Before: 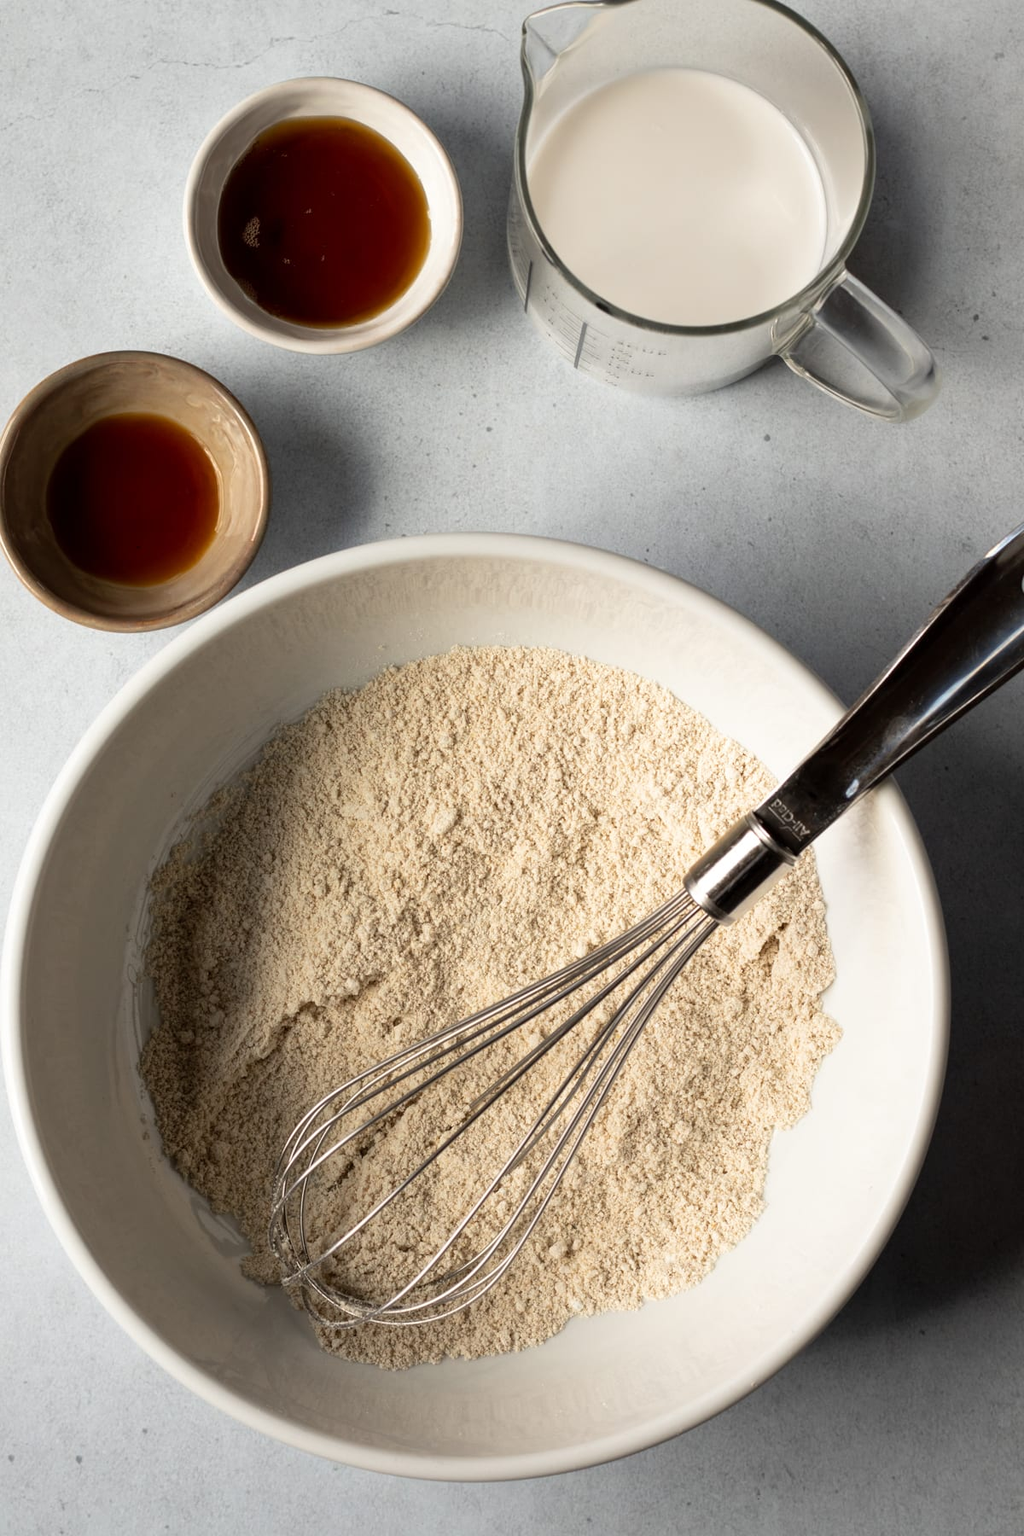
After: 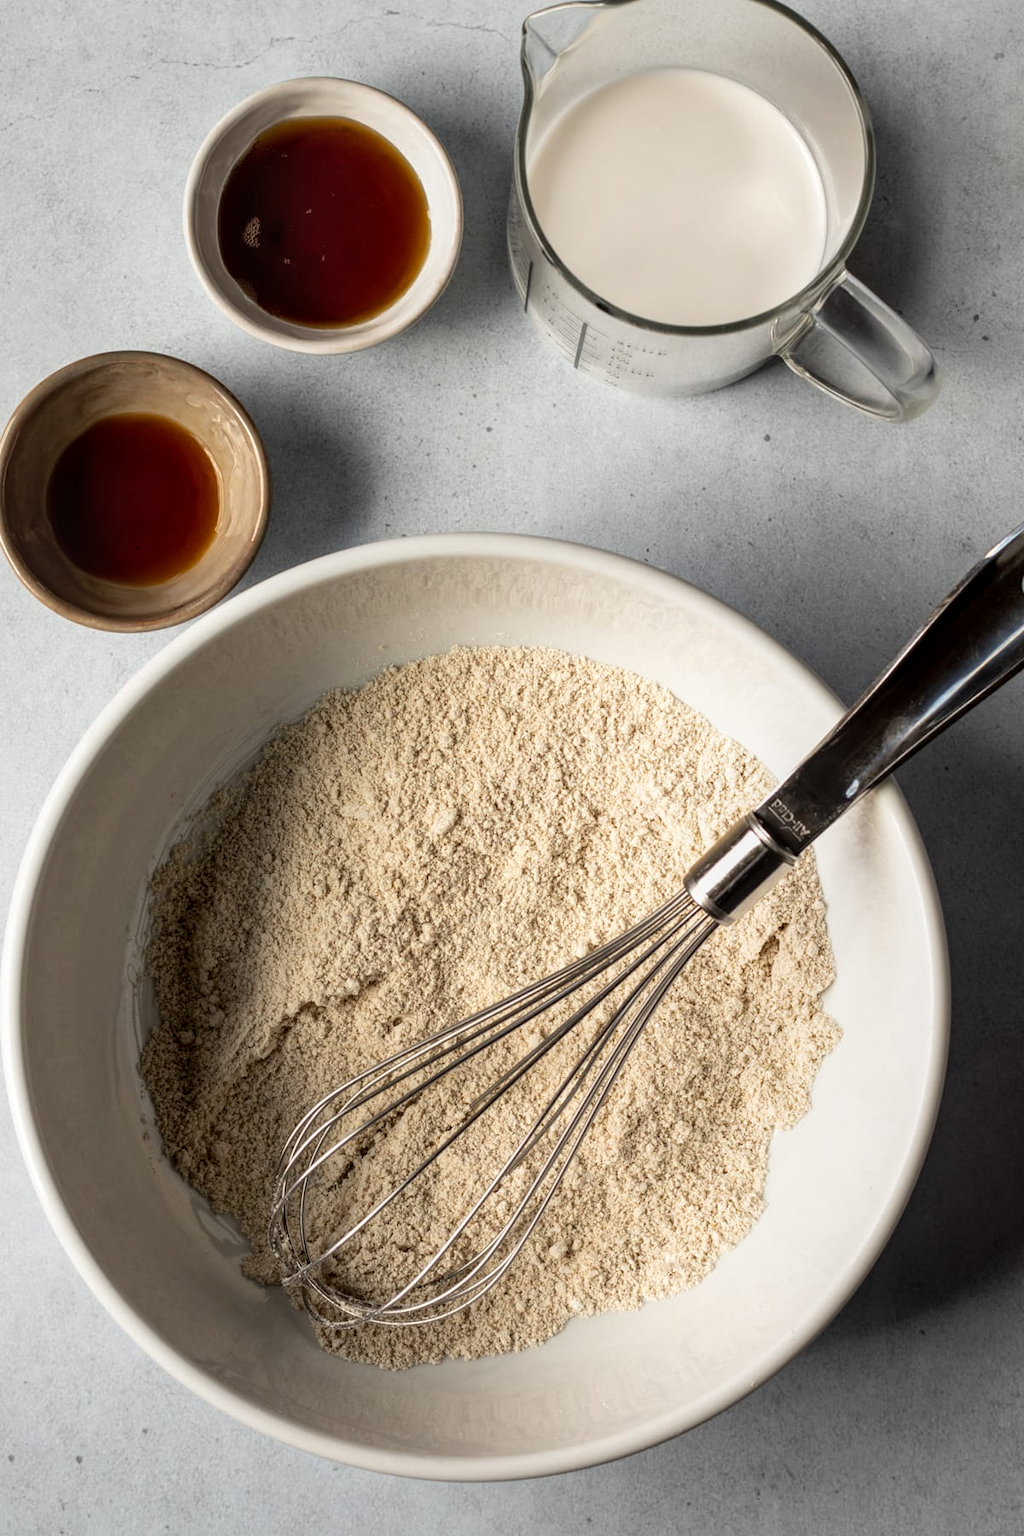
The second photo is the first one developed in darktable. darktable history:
exposure: exposure -0.04 EV, compensate exposure bias true, compensate highlight preservation false
local contrast: detail 130%
